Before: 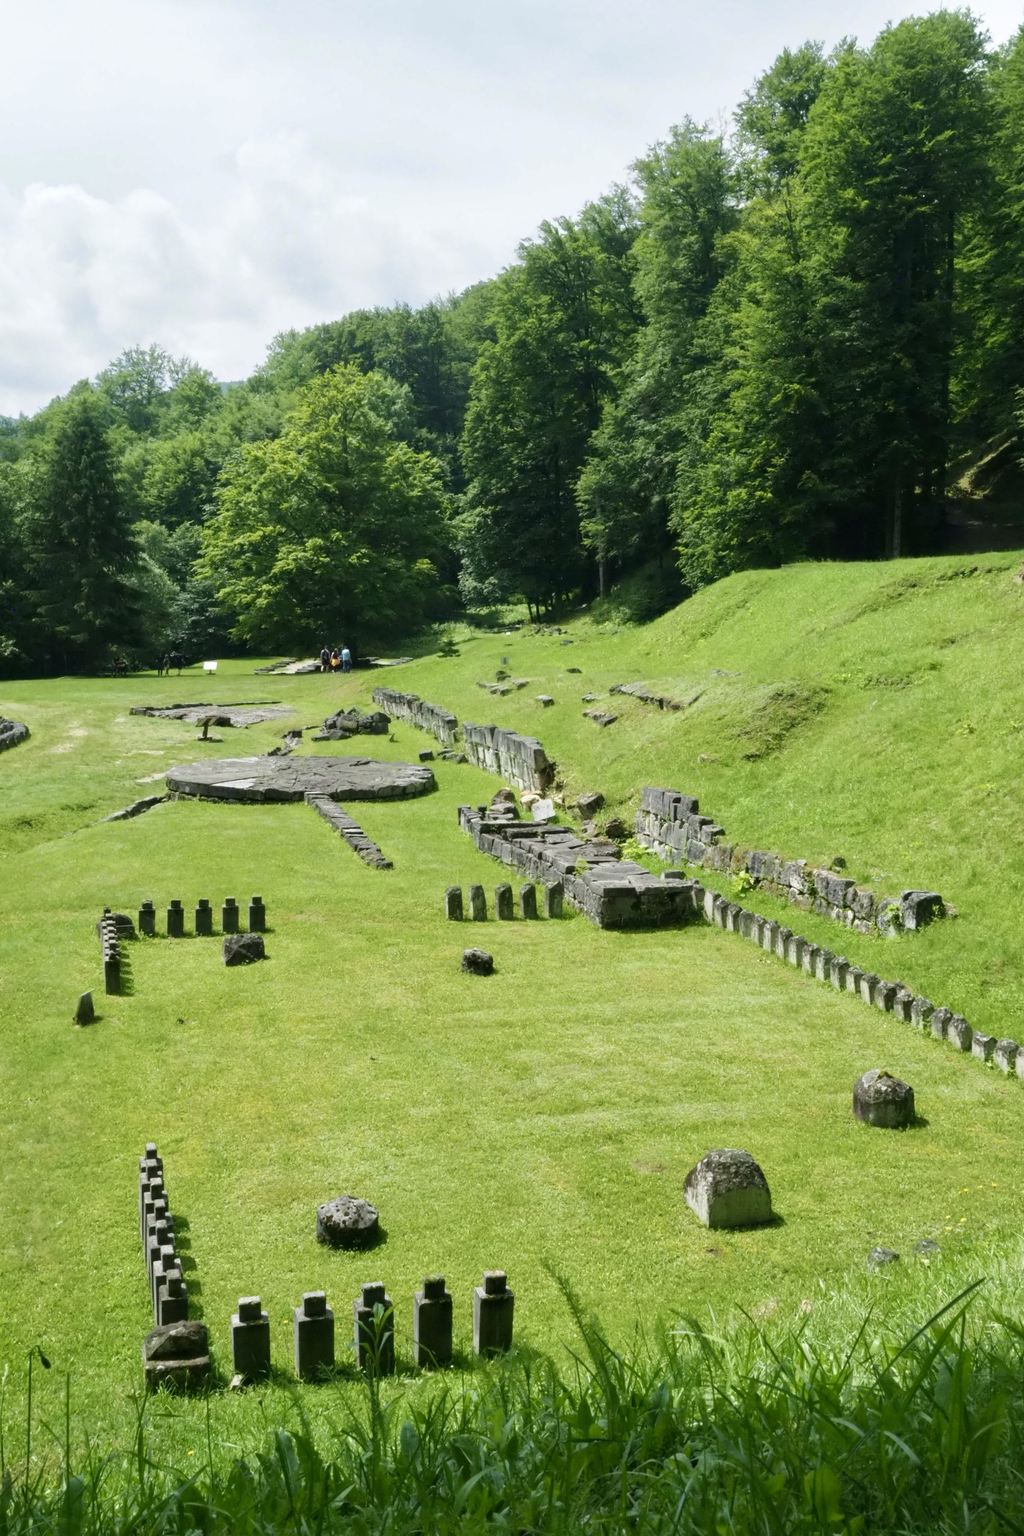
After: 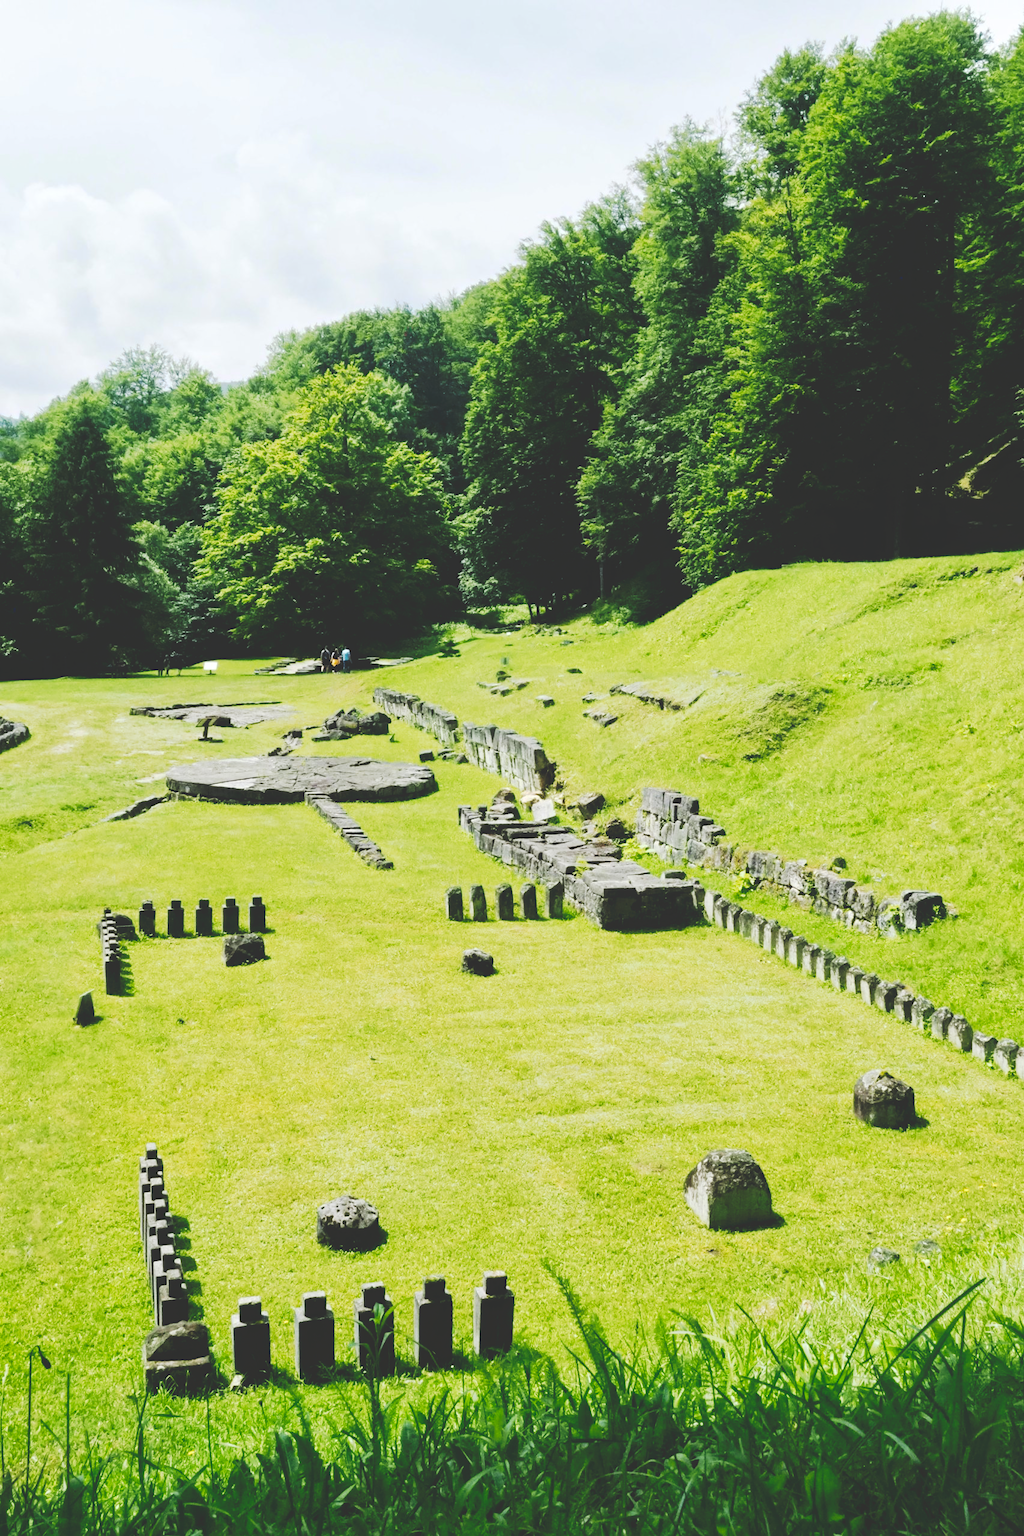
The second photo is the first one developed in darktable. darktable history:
contrast brightness saturation: contrast 0.102, brightness 0.036, saturation 0.089
tone curve: curves: ch0 [(0, 0) (0.003, 0.19) (0.011, 0.192) (0.025, 0.192) (0.044, 0.194) (0.069, 0.196) (0.1, 0.197) (0.136, 0.198) (0.177, 0.216) (0.224, 0.236) (0.277, 0.269) (0.335, 0.331) (0.399, 0.418) (0.468, 0.515) (0.543, 0.621) (0.623, 0.725) (0.709, 0.804) (0.801, 0.859) (0.898, 0.913) (1, 1)], preserve colors none
